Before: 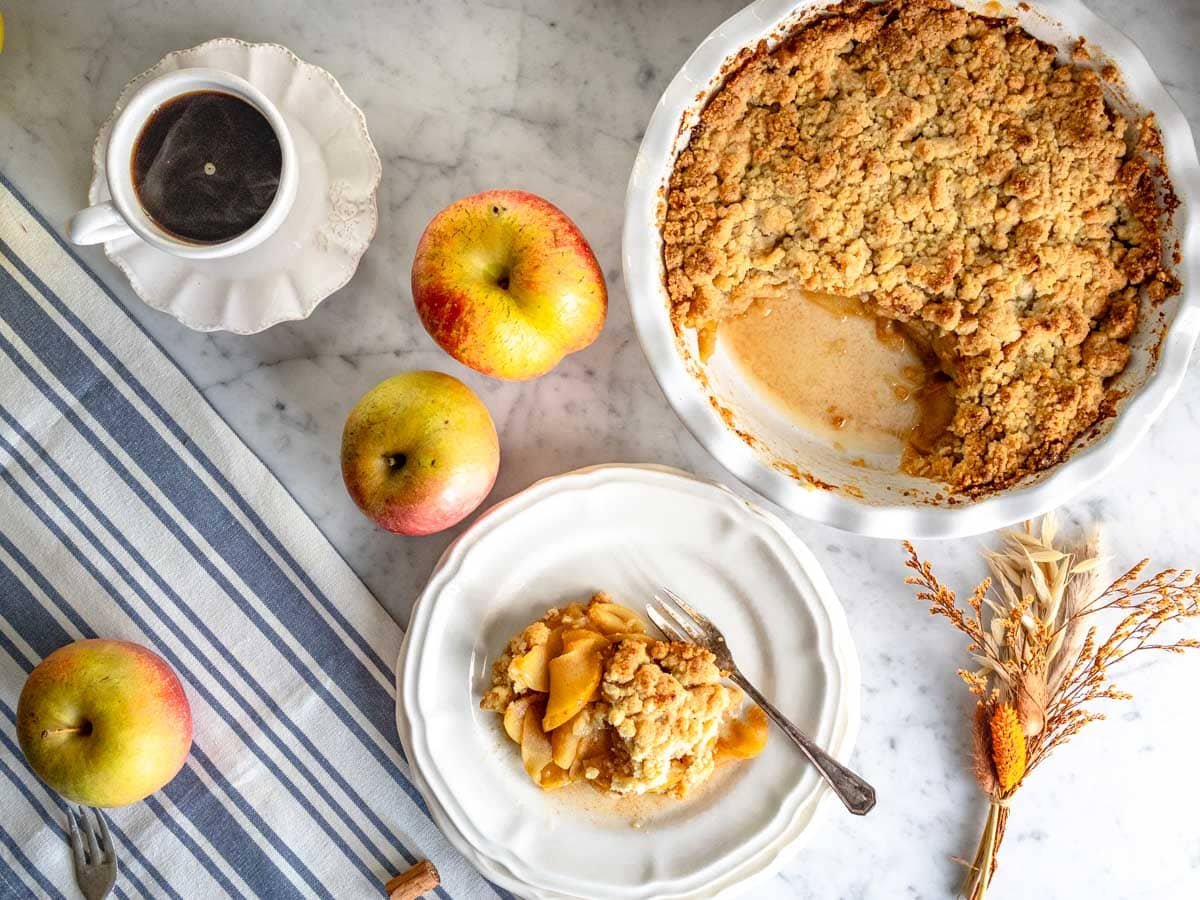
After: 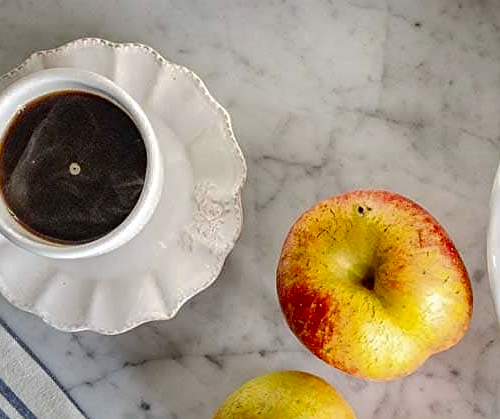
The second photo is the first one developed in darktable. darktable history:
crop and rotate: left 11.263%, top 0.081%, right 47.027%, bottom 53.302%
contrast brightness saturation: contrast 0.066, brightness -0.126, saturation 0.057
sharpen: on, module defaults
base curve: curves: ch0 [(0, 0) (0.235, 0.266) (0.503, 0.496) (0.786, 0.72) (1, 1)], preserve colors none
